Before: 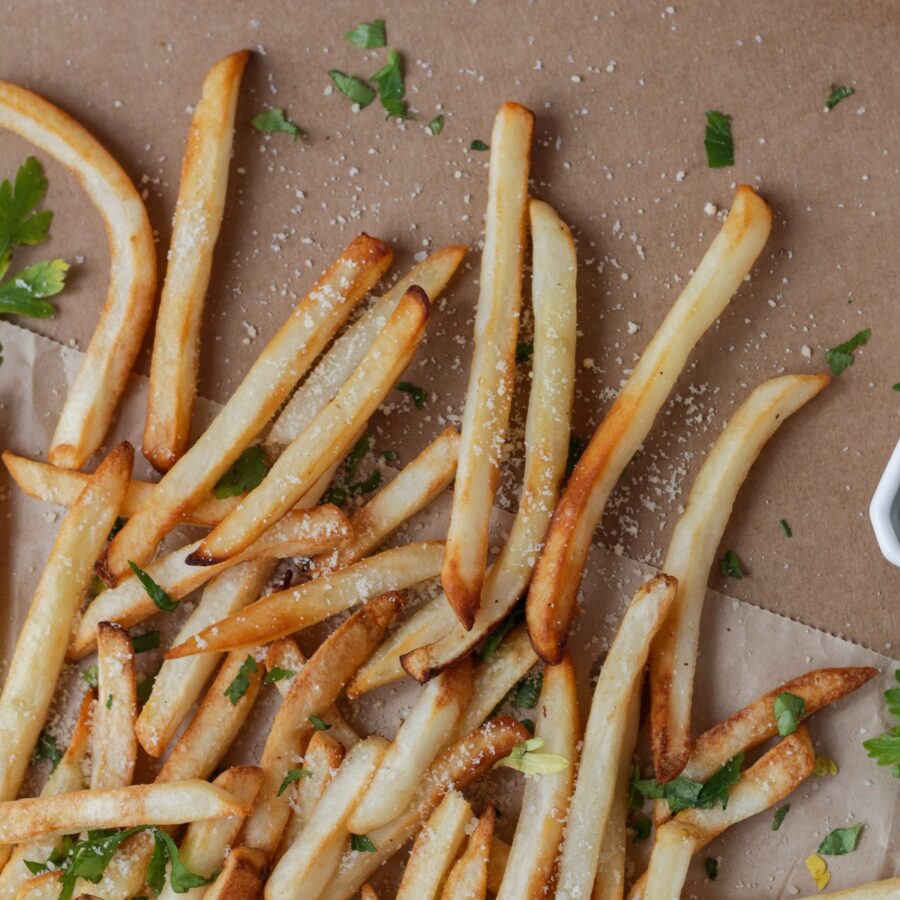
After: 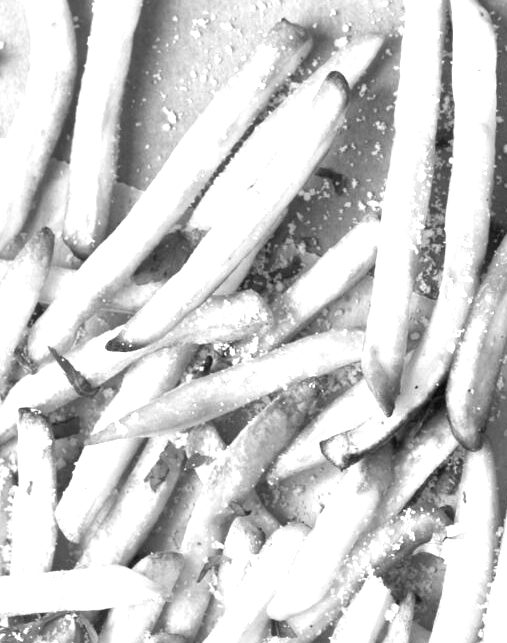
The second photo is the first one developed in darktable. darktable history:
exposure: black level correction 0, exposure 2.088 EV, compensate exposure bias true, compensate highlight preservation false
color calibration: output gray [0.21, 0.42, 0.37, 0], gray › normalize channels true, illuminant same as pipeline (D50), adaptation XYZ, x 0.346, y 0.359, gamut compression 0
color balance rgb: linear chroma grading › global chroma 18.9%, perceptual saturation grading › global saturation 20%, perceptual saturation grading › highlights -25%, perceptual saturation grading › shadows 50%, global vibrance 18.93%
crop: left 8.966%, top 23.852%, right 34.699%, bottom 4.703%
